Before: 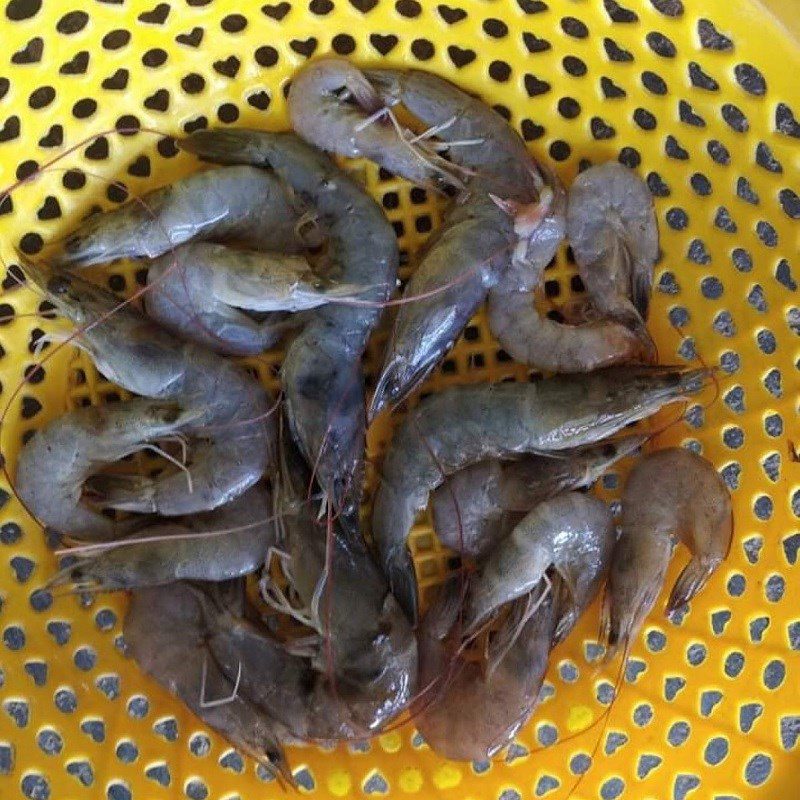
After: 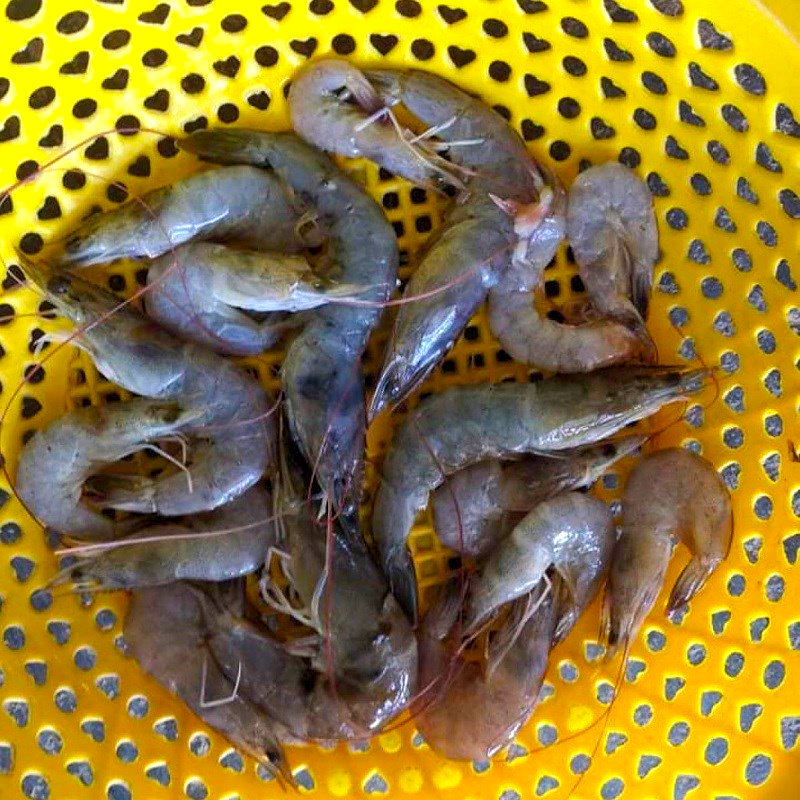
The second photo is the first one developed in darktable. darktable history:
exposure: black level correction 0.003, exposure 0.383 EV, compensate highlight preservation false
color balance rgb: perceptual saturation grading › global saturation 25%, global vibrance 20%
